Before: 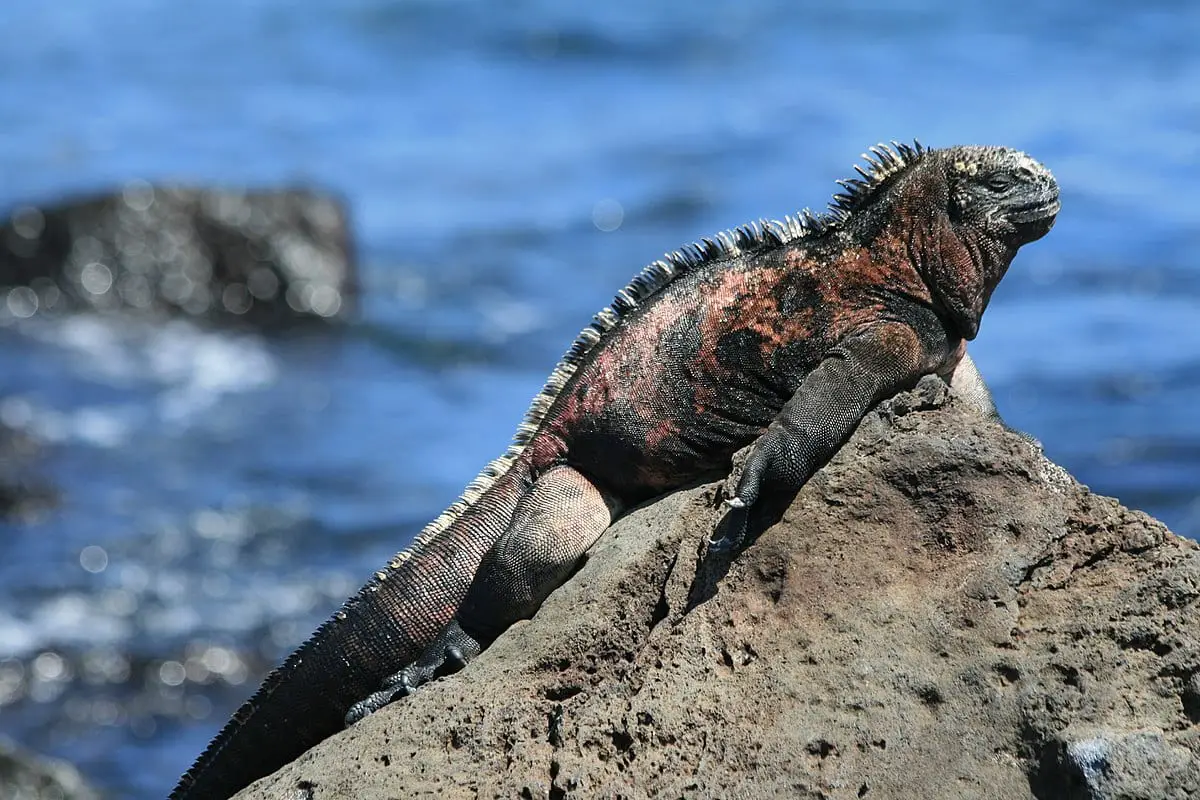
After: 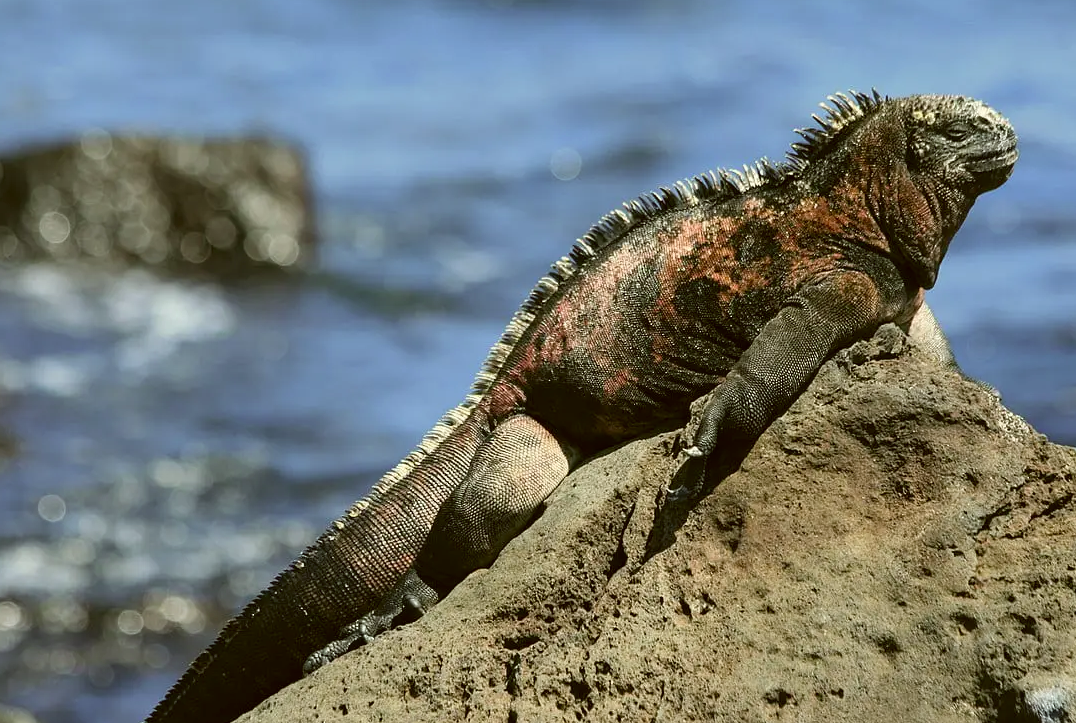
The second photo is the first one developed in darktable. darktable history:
crop: left 3.533%, top 6.408%, right 6.775%, bottom 3.175%
color correction: highlights a* -1.41, highlights b* 10.45, shadows a* 0.637, shadows b* 19.01
